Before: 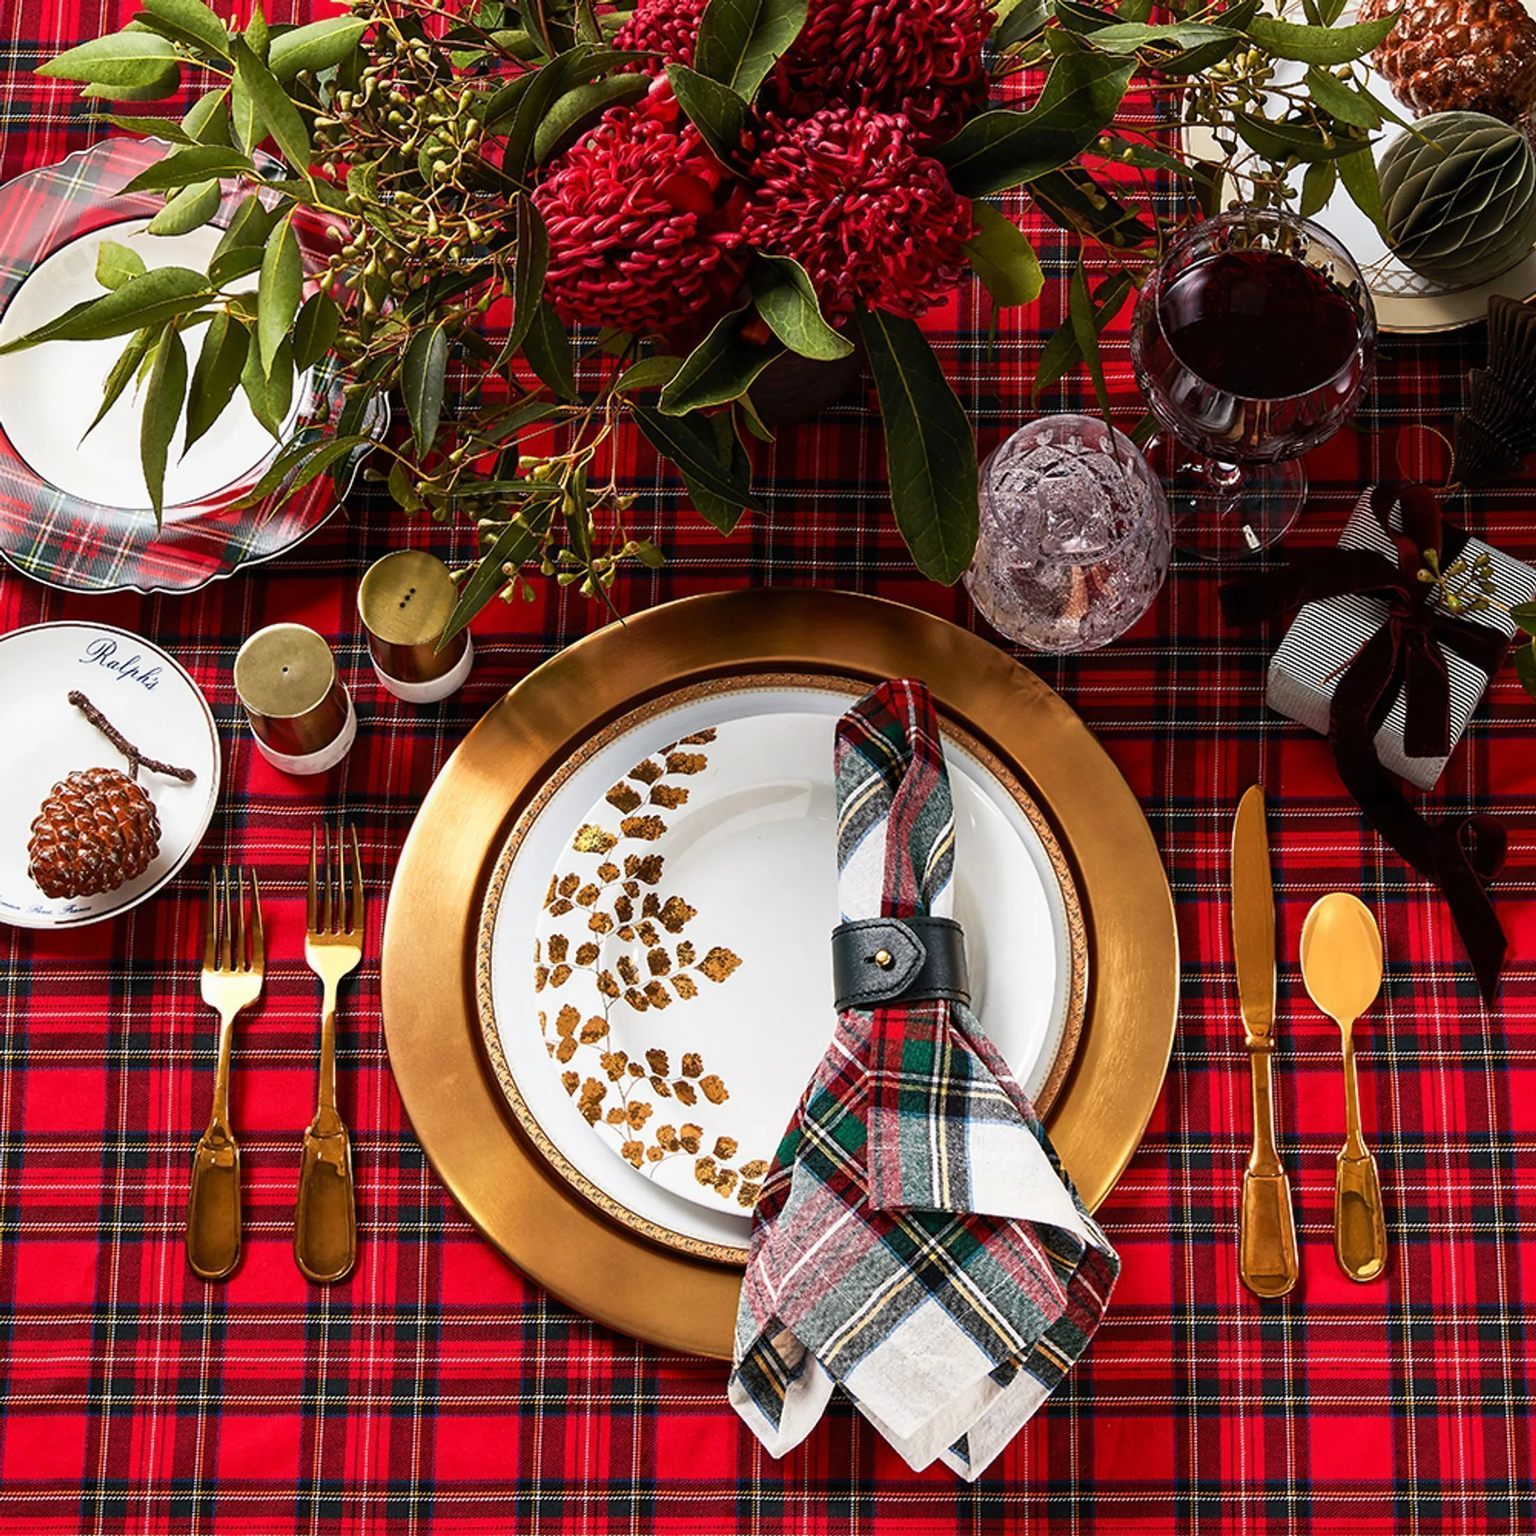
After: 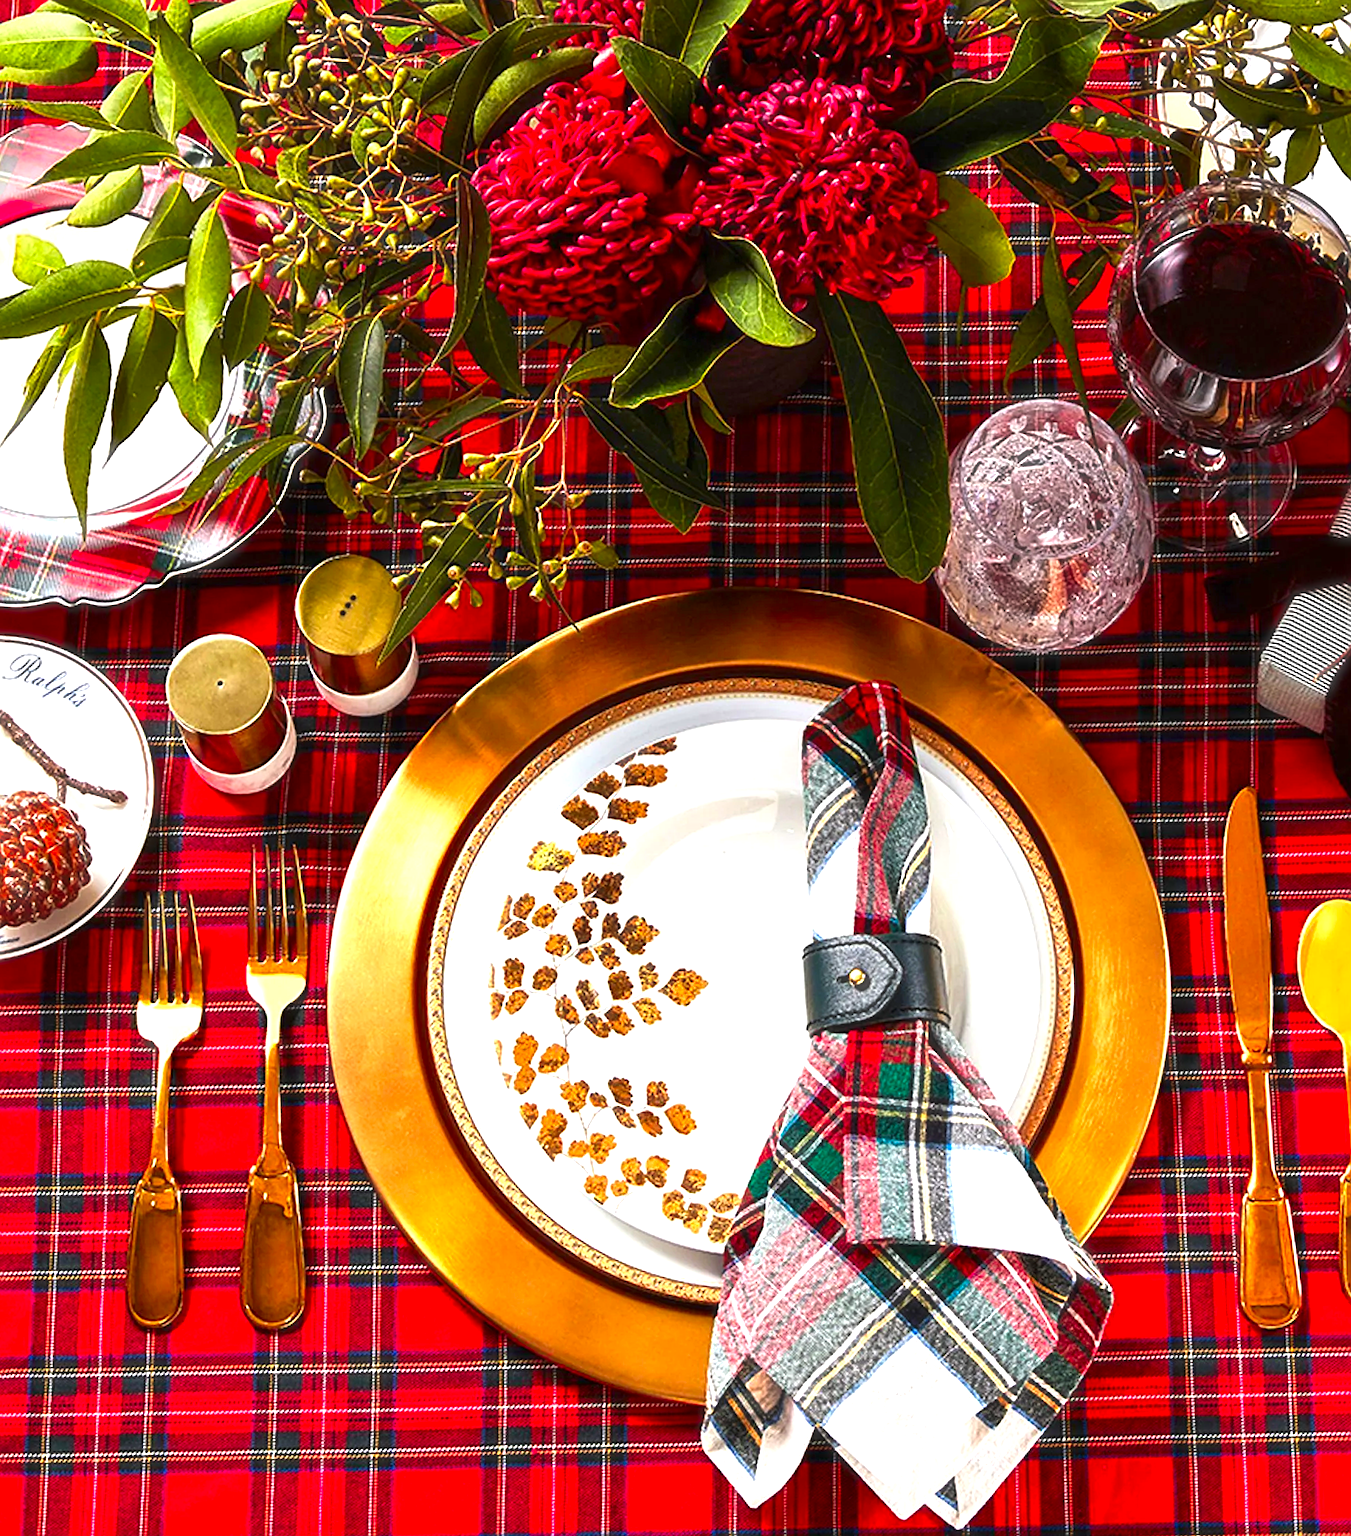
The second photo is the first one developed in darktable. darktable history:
contrast brightness saturation: saturation 0.494
crop and rotate: angle 0.997°, left 4.151%, top 1.223%, right 11.105%, bottom 2.482%
exposure: exposure 0.778 EV, compensate highlight preservation false
haze removal: strength -0.108, compatibility mode true, adaptive false
sharpen: radius 2.197, amount 0.382, threshold 0.208
